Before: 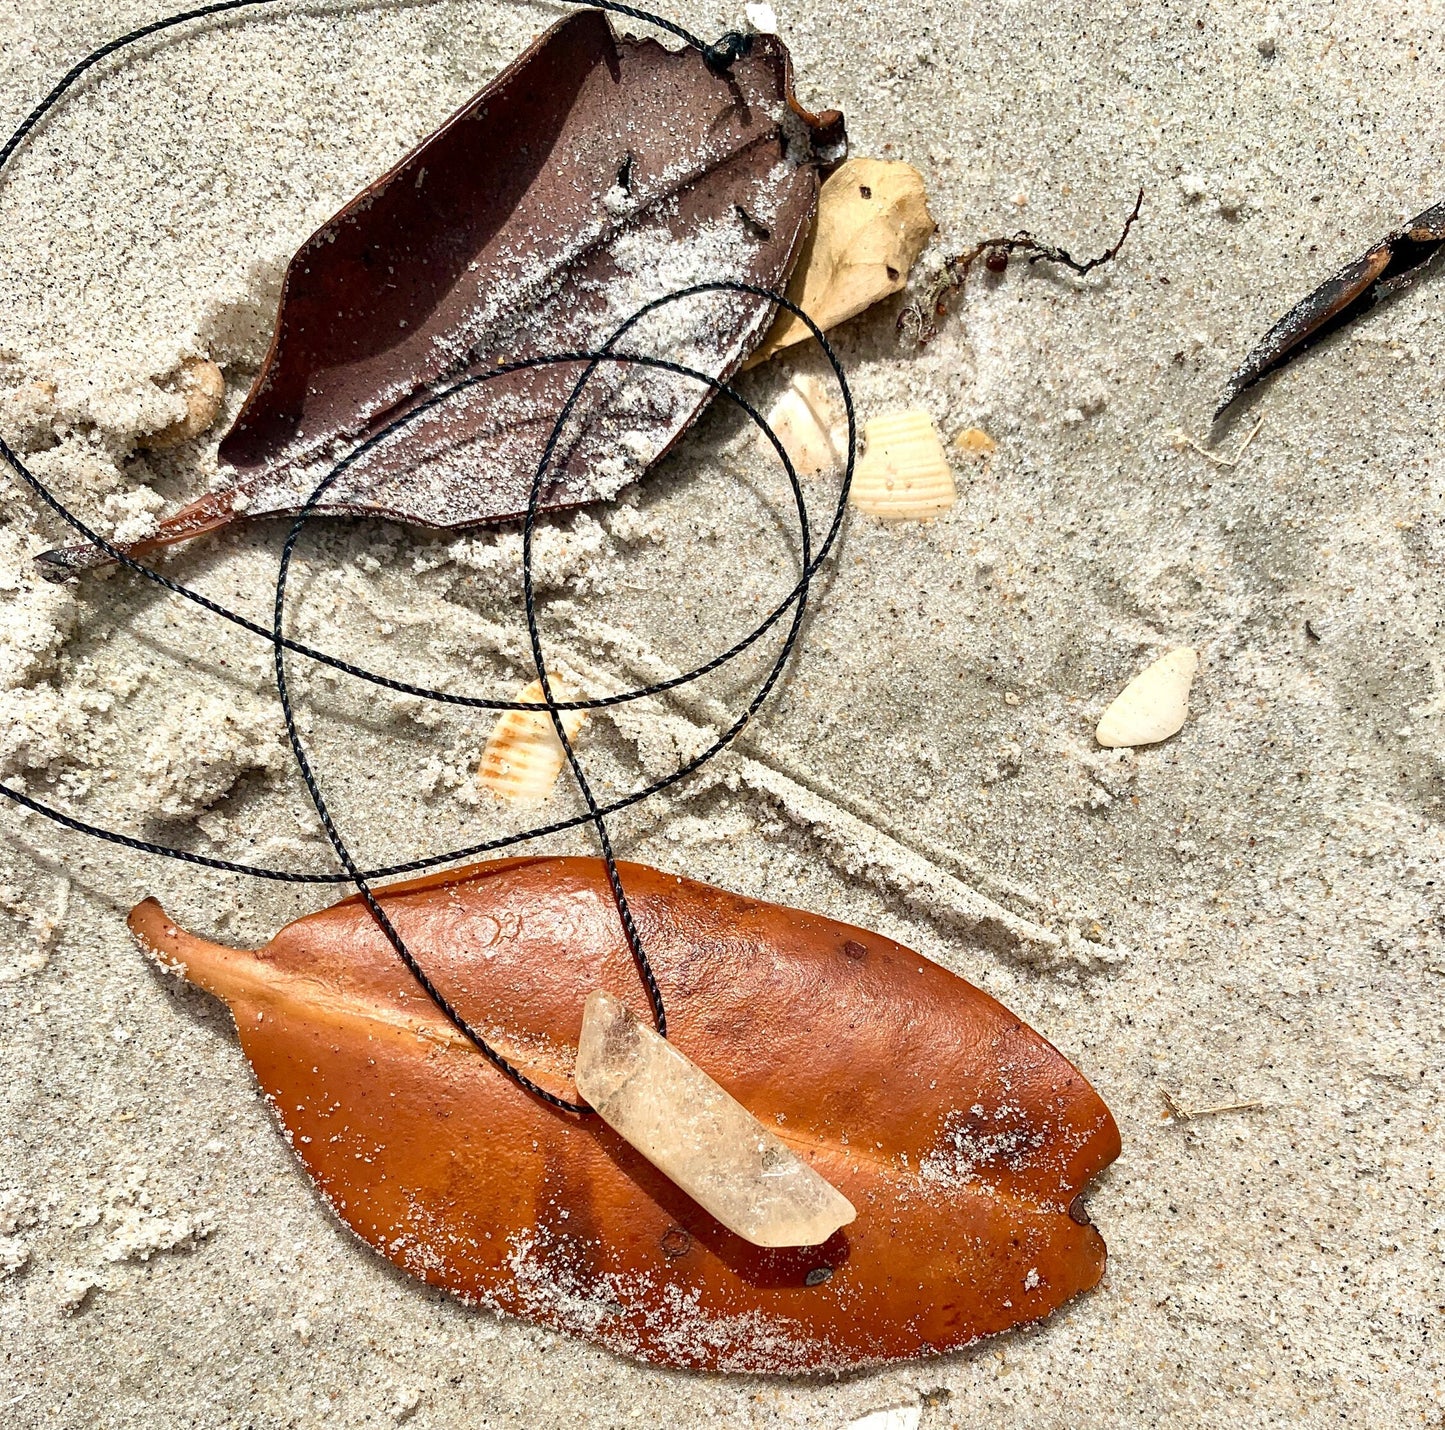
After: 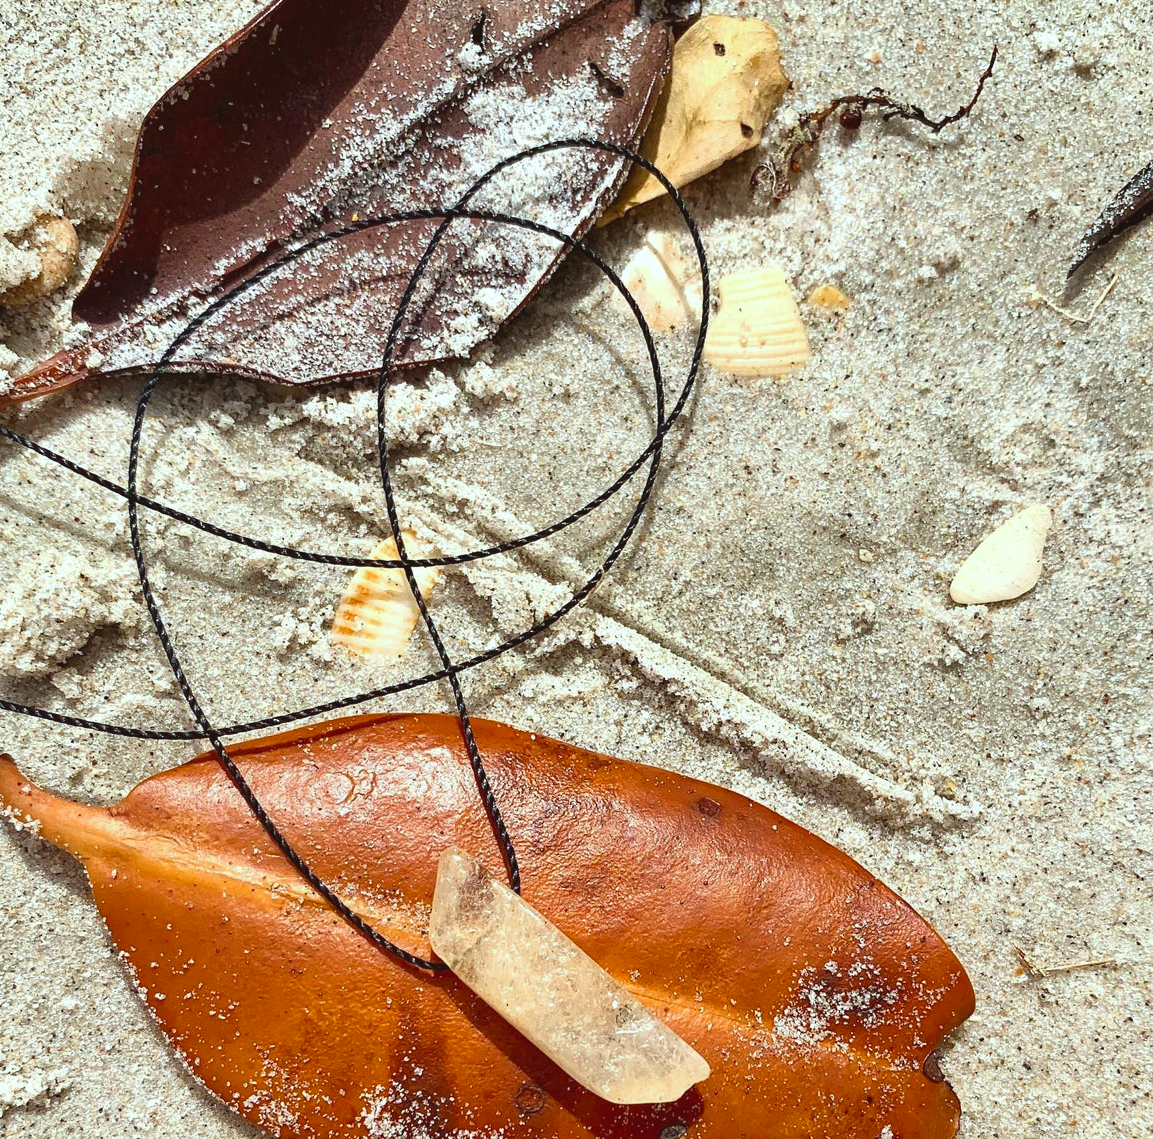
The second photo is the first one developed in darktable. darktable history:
color correction: highlights a* -5.06, highlights b* -4.37, shadows a* 4.05, shadows b* 4.3
crop and rotate: left 10.152%, top 10.053%, right 10.052%, bottom 10.286%
color balance rgb: global offset › luminance 0.671%, perceptual saturation grading › global saturation 19.588%
